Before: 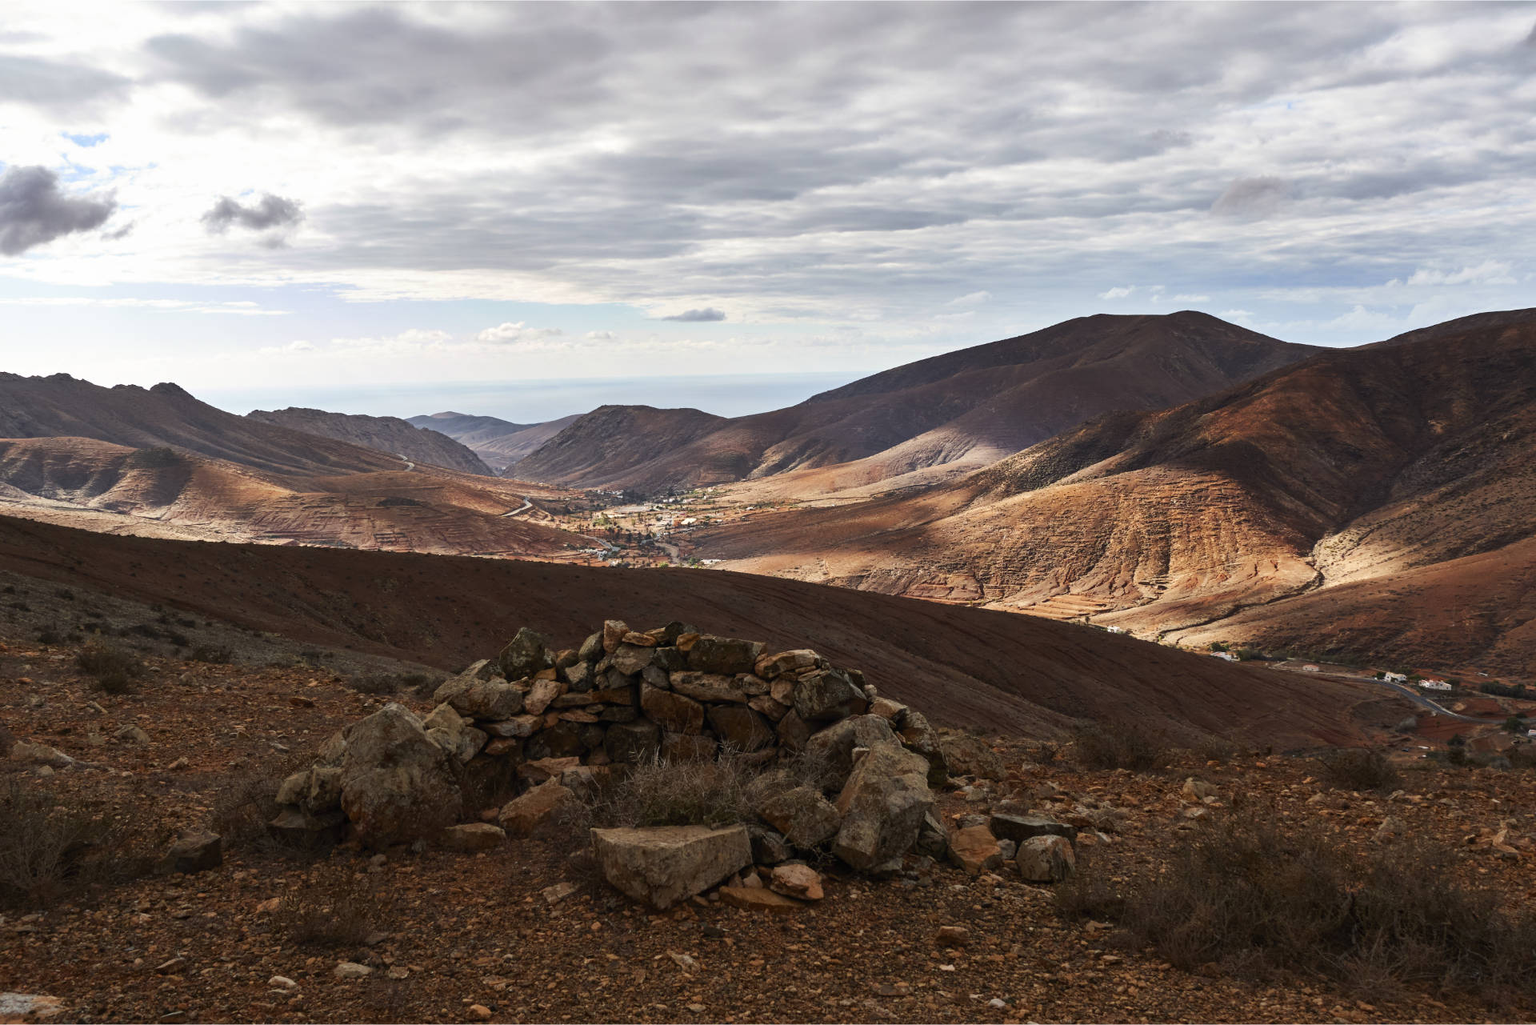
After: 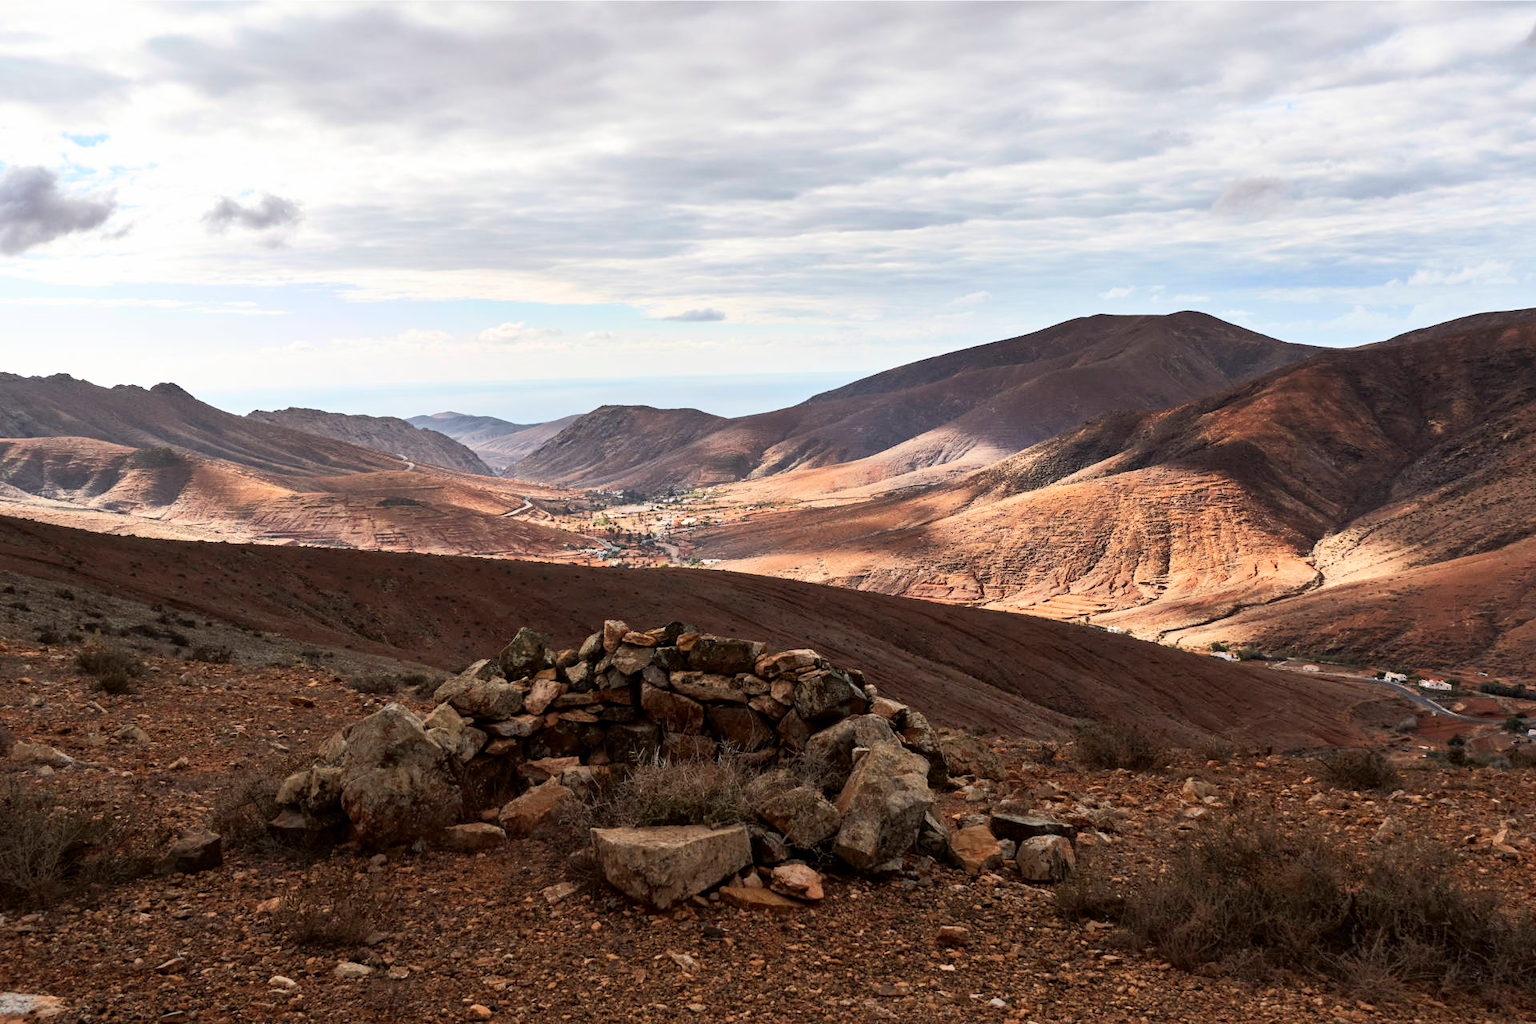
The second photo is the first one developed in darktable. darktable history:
tone curve: curves: ch0 [(0, 0) (0.004, 0.001) (0.133, 0.16) (0.325, 0.399) (0.475, 0.588) (0.832, 0.903) (1, 1)], color space Lab, independent channels, preserve colors none
